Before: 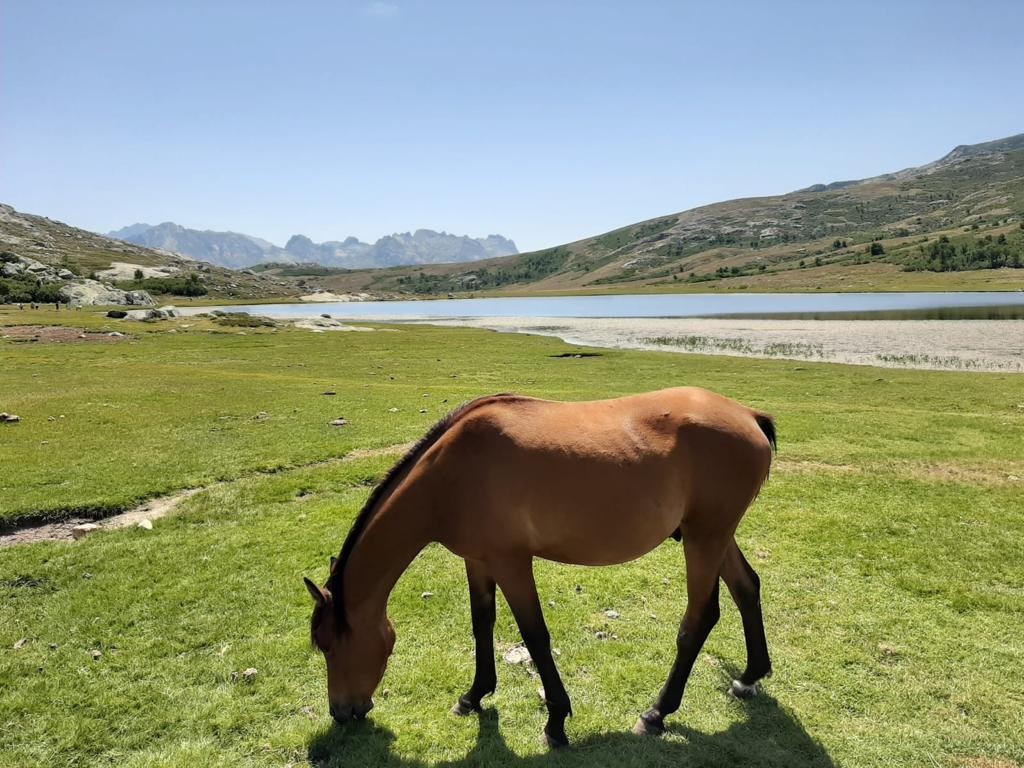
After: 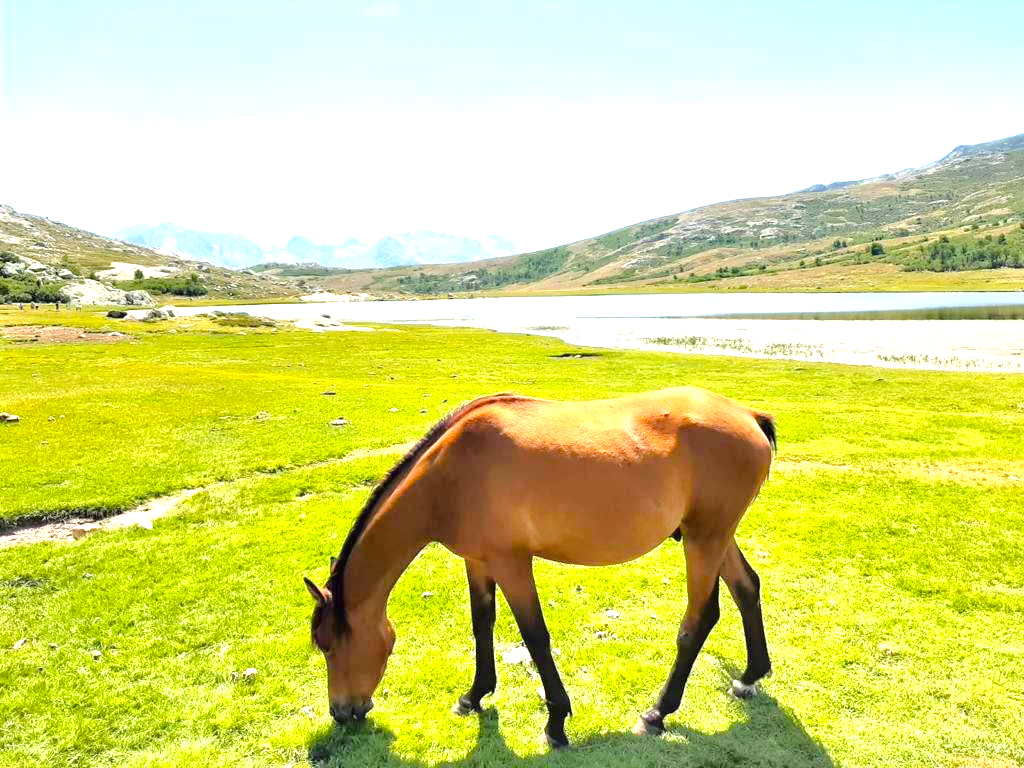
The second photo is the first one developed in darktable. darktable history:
exposure: black level correction 0, exposure 1.45 EV, compensate exposure bias true, compensate highlight preservation false
color balance rgb: perceptual saturation grading › global saturation 25%, perceptual brilliance grading › mid-tones 10%, perceptual brilliance grading › shadows 15%, global vibrance 20%
levels: levels [0, 0.498, 1]
tone equalizer: -8 EV 0.001 EV, -7 EV -0.004 EV, -6 EV 0.009 EV, -5 EV 0.032 EV, -4 EV 0.276 EV, -3 EV 0.644 EV, -2 EV 0.584 EV, -1 EV 0.187 EV, +0 EV 0.024 EV
